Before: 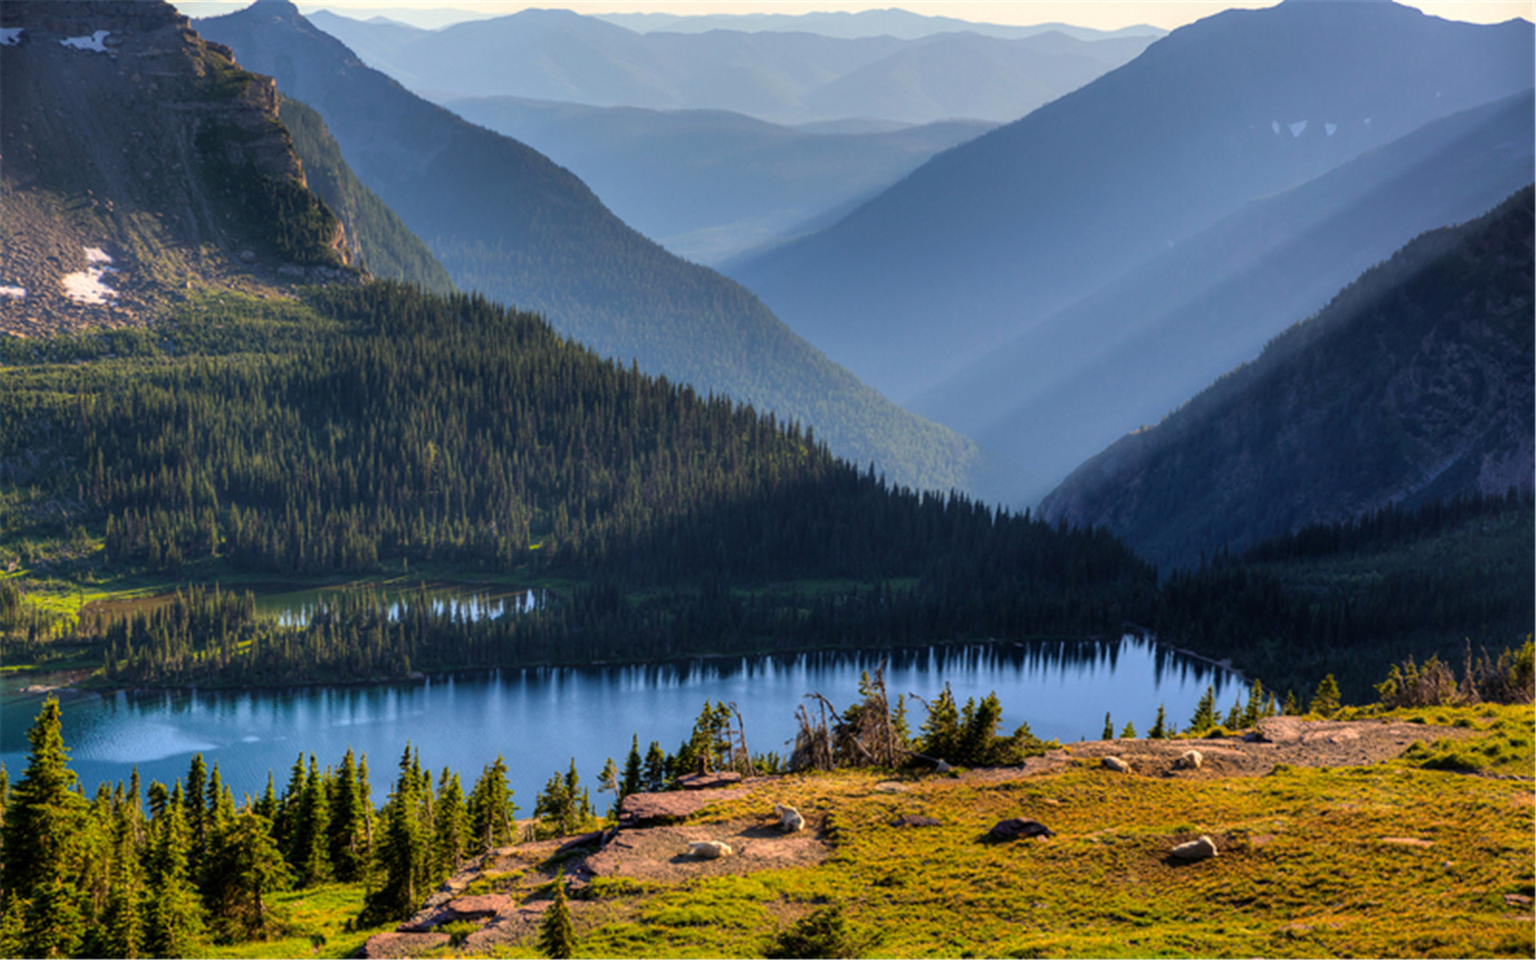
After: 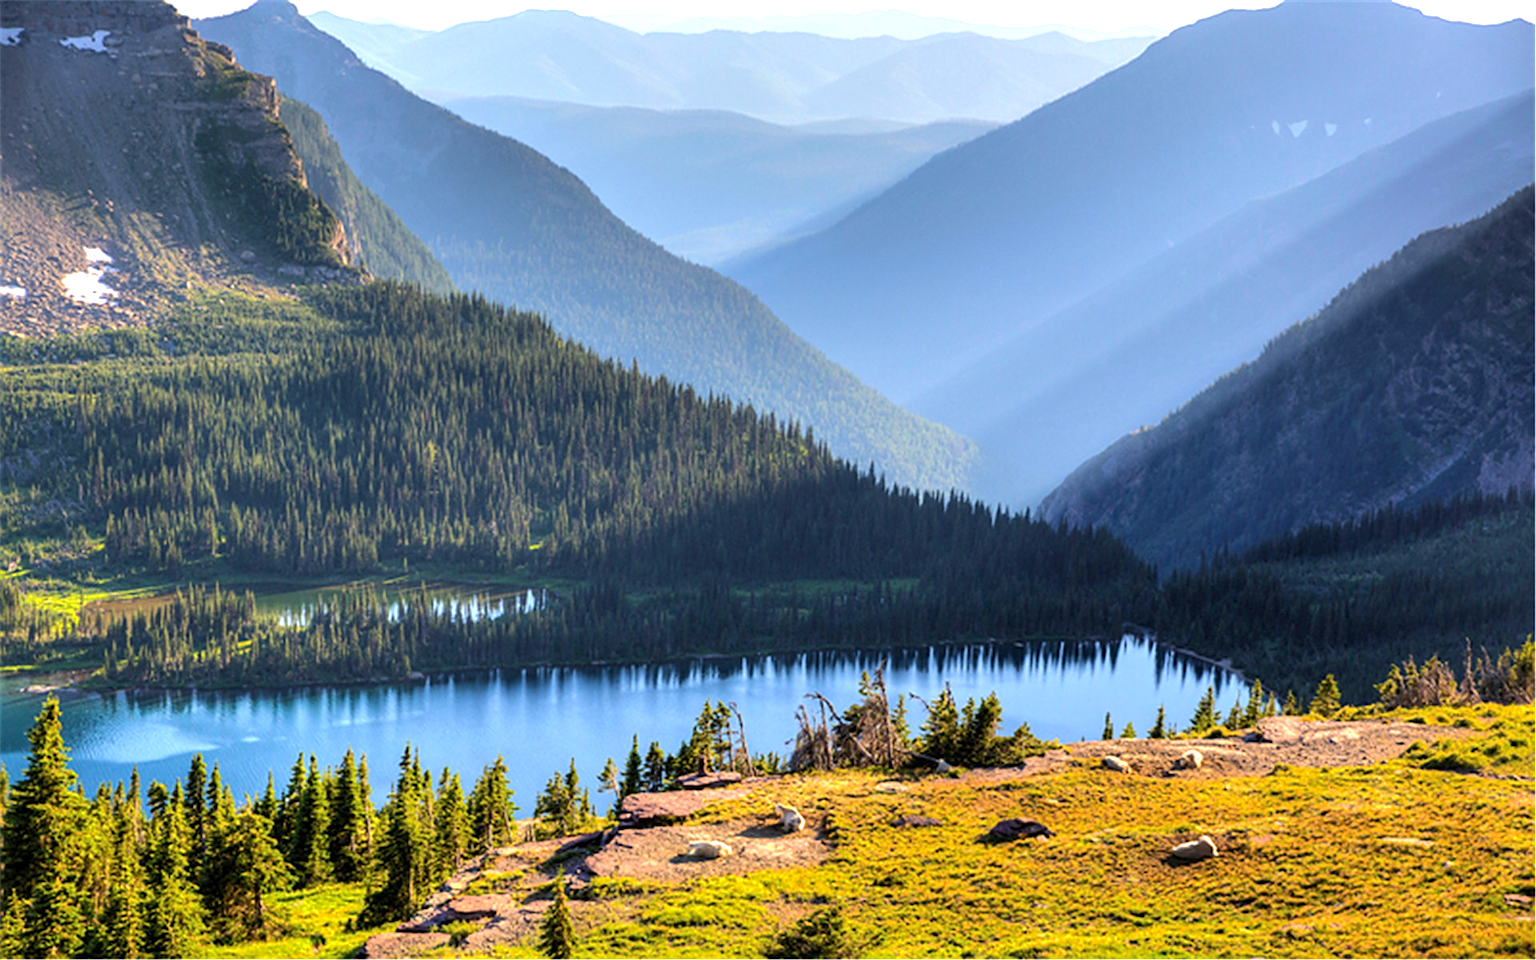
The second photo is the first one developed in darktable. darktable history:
exposure: black level correction 0.001, exposure 0.956 EV, compensate highlight preservation false
tone curve: curves: ch0 [(0, 0) (0.003, 0.018) (0.011, 0.024) (0.025, 0.038) (0.044, 0.067) (0.069, 0.098) (0.1, 0.13) (0.136, 0.165) (0.177, 0.205) (0.224, 0.249) (0.277, 0.304) (0.335, 0.365) (0.399, 0.432) (0.468, 0.505) (0.543, 0.579) (0.623, 0.652) (0.709, 0.725) (0.801, 0.802) (0.898, 0.876) (1, 1)], color space Lab, independent channels, preserve colors none
sharpen: on, module defaults
